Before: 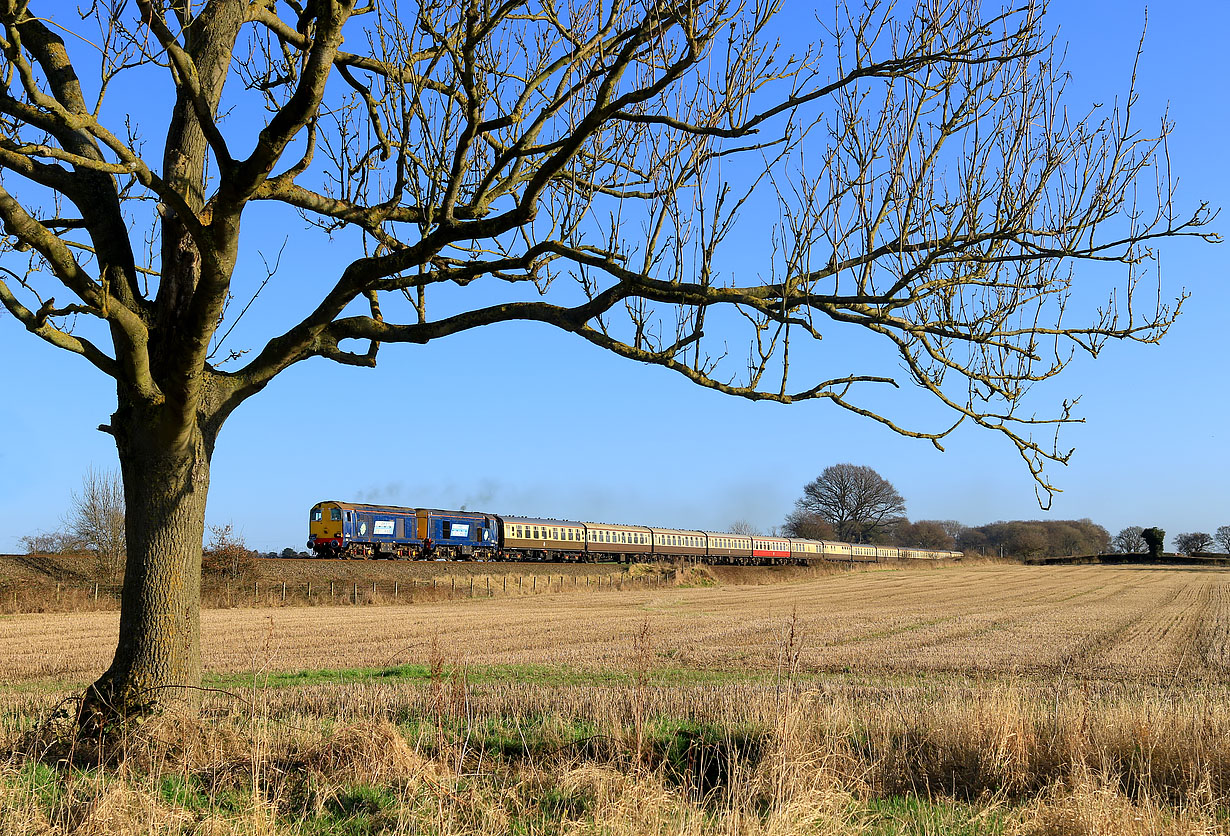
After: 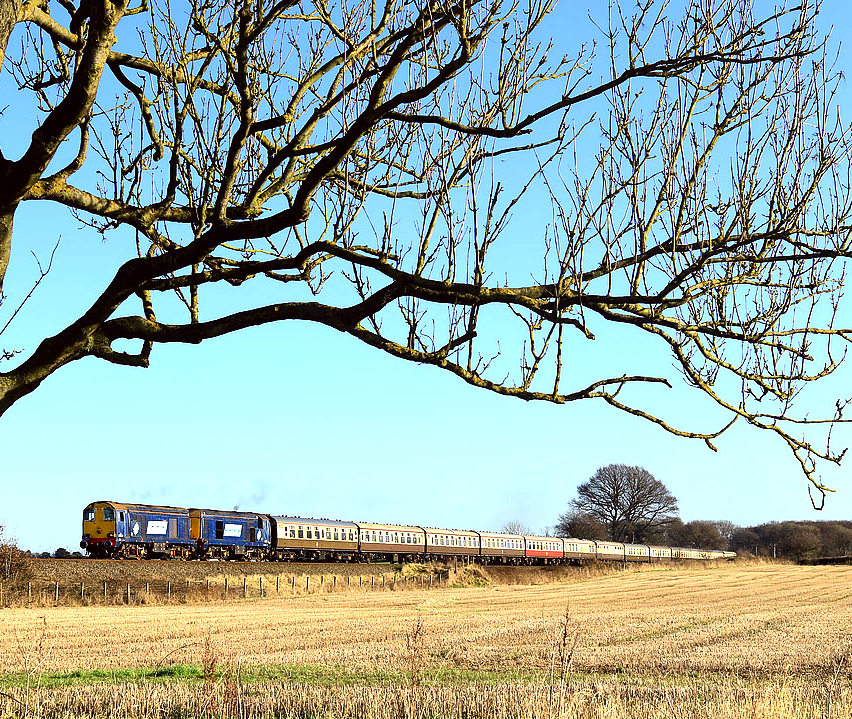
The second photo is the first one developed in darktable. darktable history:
tone equalizer: -8 EV -1.08 EV, -7 EV -1.01 EV, -6 EV -0.867 EV, -5 EV -0.578 EV, -3 EV 0.578 EV, -2 EV 0.867 EV, -1 EV 1.01 EV, +0 EV 1.08 EV, edges refinement/feathering 500, mask exposure compensation -1.57 EV, preserve details no
color correction: highlights a* -0.95, highlights b* 4.5, shadows a* 3.55
crop: left 18.479%, right 12.2%, bottom 13.971%
